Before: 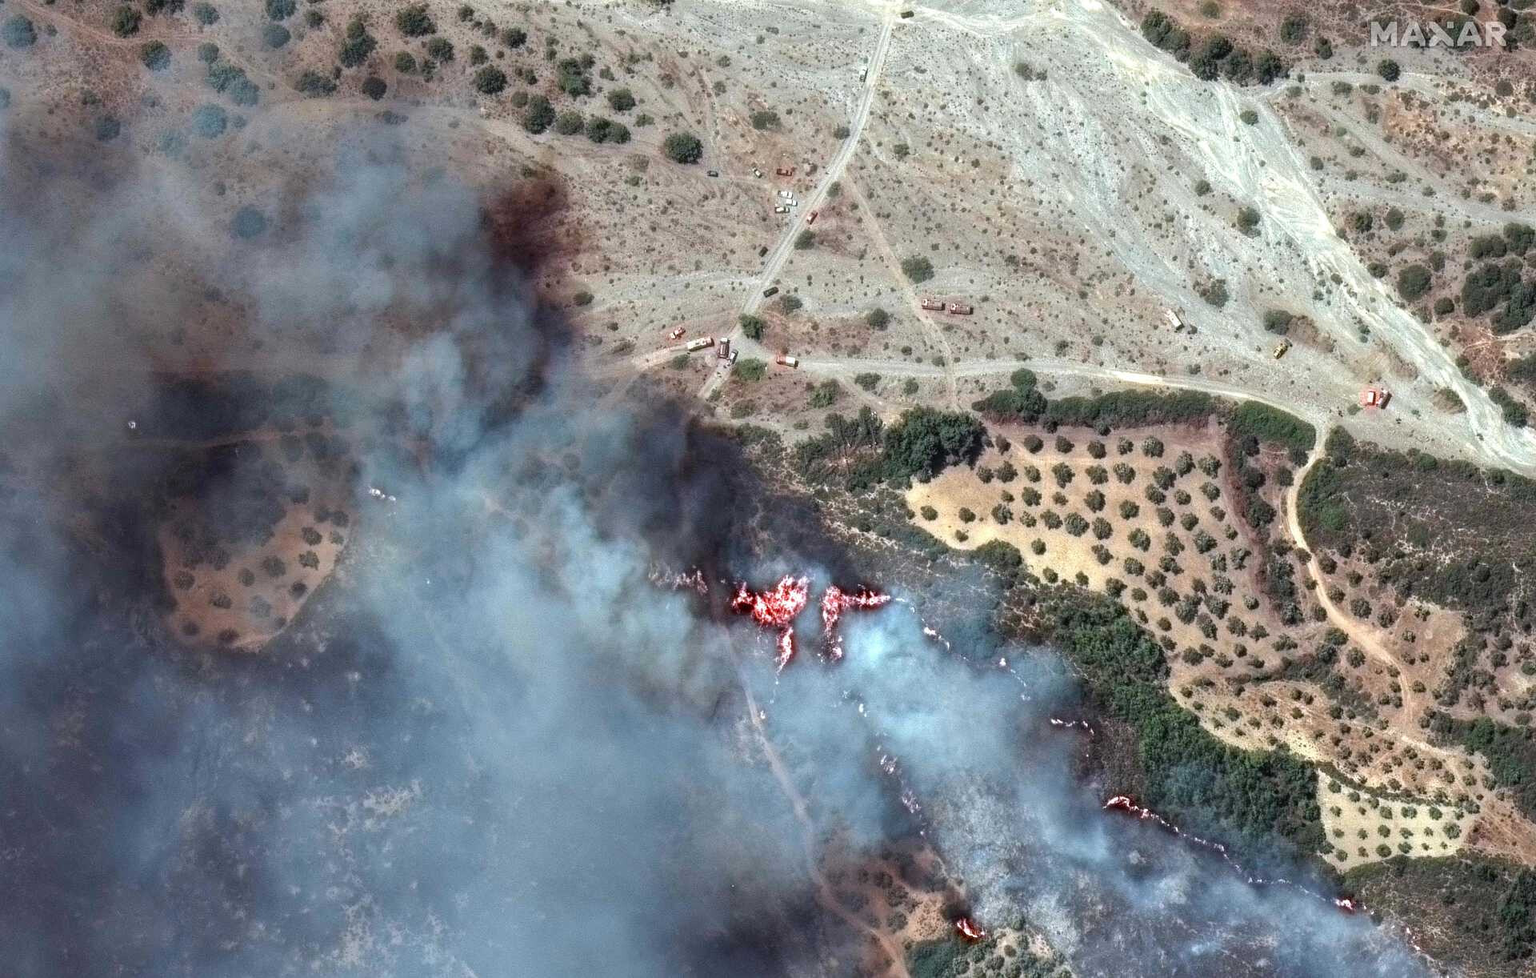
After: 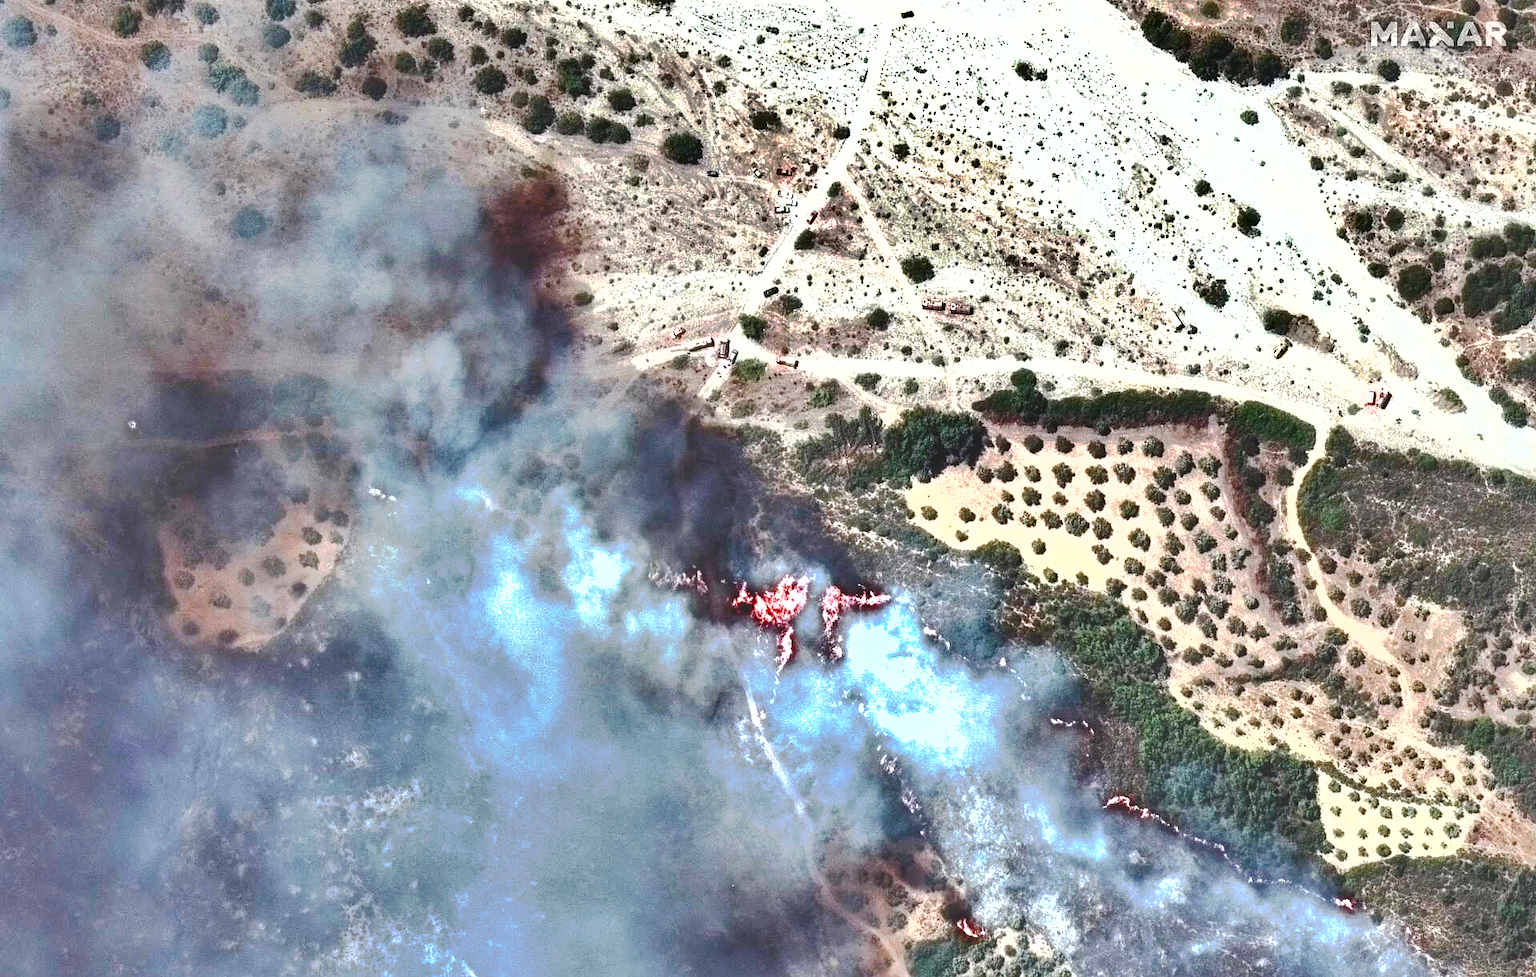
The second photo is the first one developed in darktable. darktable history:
exposure: black level correction 0, exposure 1.1 EV, compensate exposure bias true, compensate highlight preservation false
tone curve: curves: ch0 [(0, 0) (0.003, 0.241) (0.011, 0.241) (0.025, 0.242) (0.044, 0.246) (0.069, 0.25) (0.1, 0.251) (0.136, 0.256) (0.177, 0.275) (0.224, 0.293) (0.277, 0.326) (0.335, 0.38) (0.399, 0.449) (0.468, 0.525) (0.543, 0.606) (0.623, 0.683) (0.709, 0.751) (0.801, 0.824) (0.898, 0.871) (1, 1)], preserve colors none
shadows and highlights: radius 108.52, shadows 40.68, highlights -72.88, low approximation 0.01, soften with gaussian
